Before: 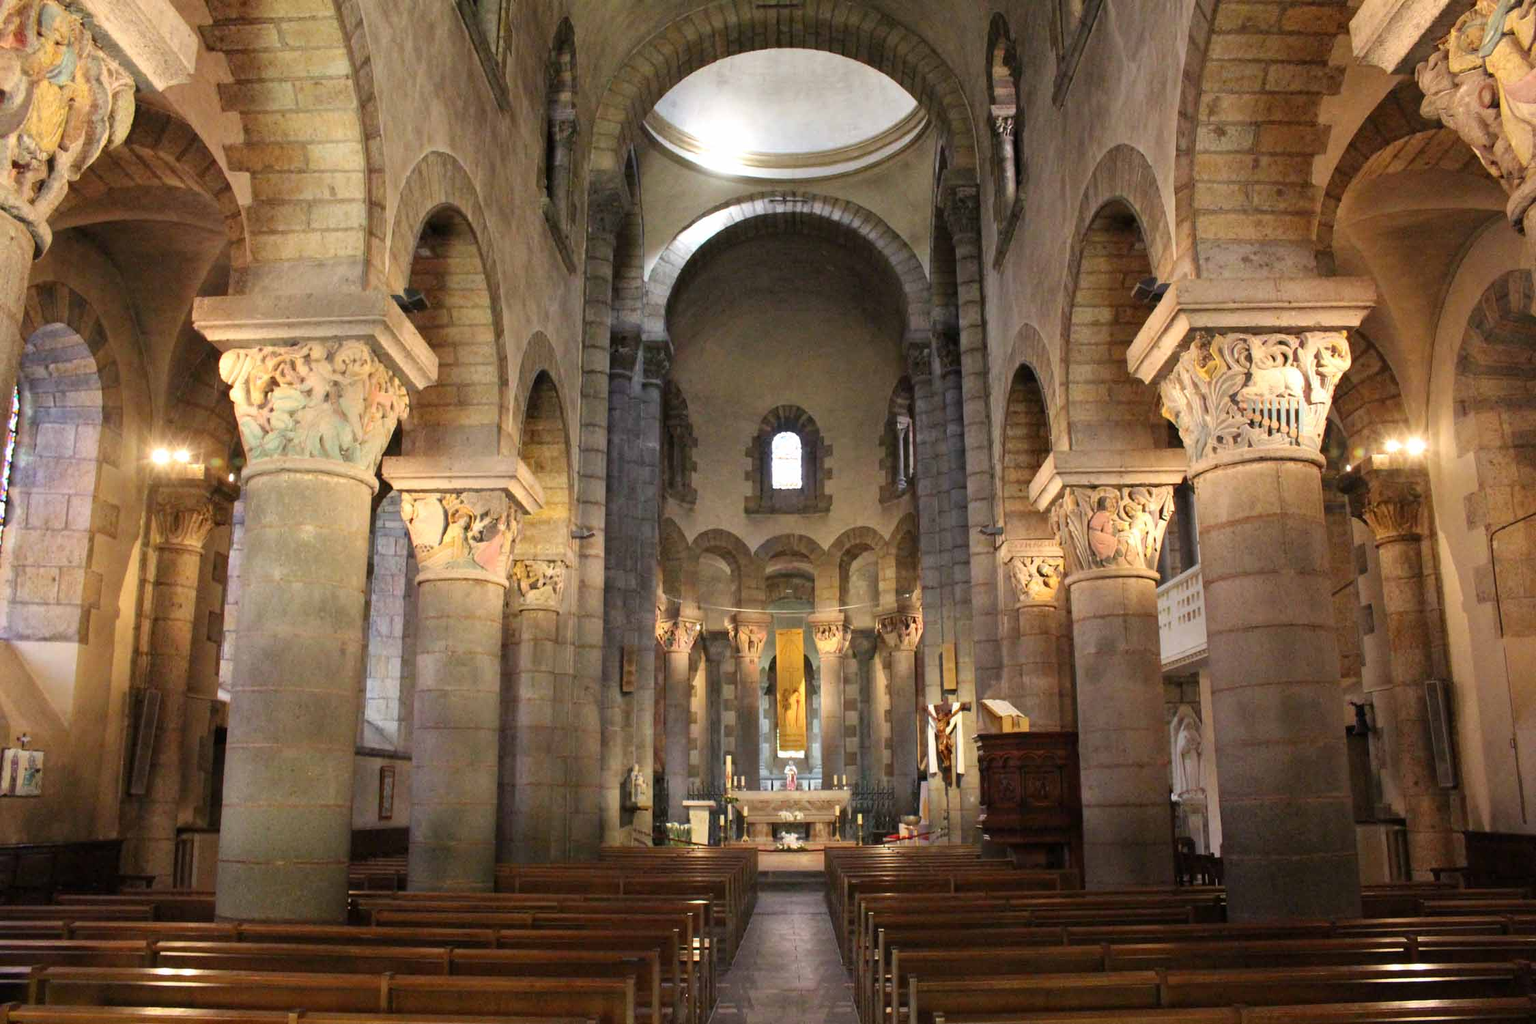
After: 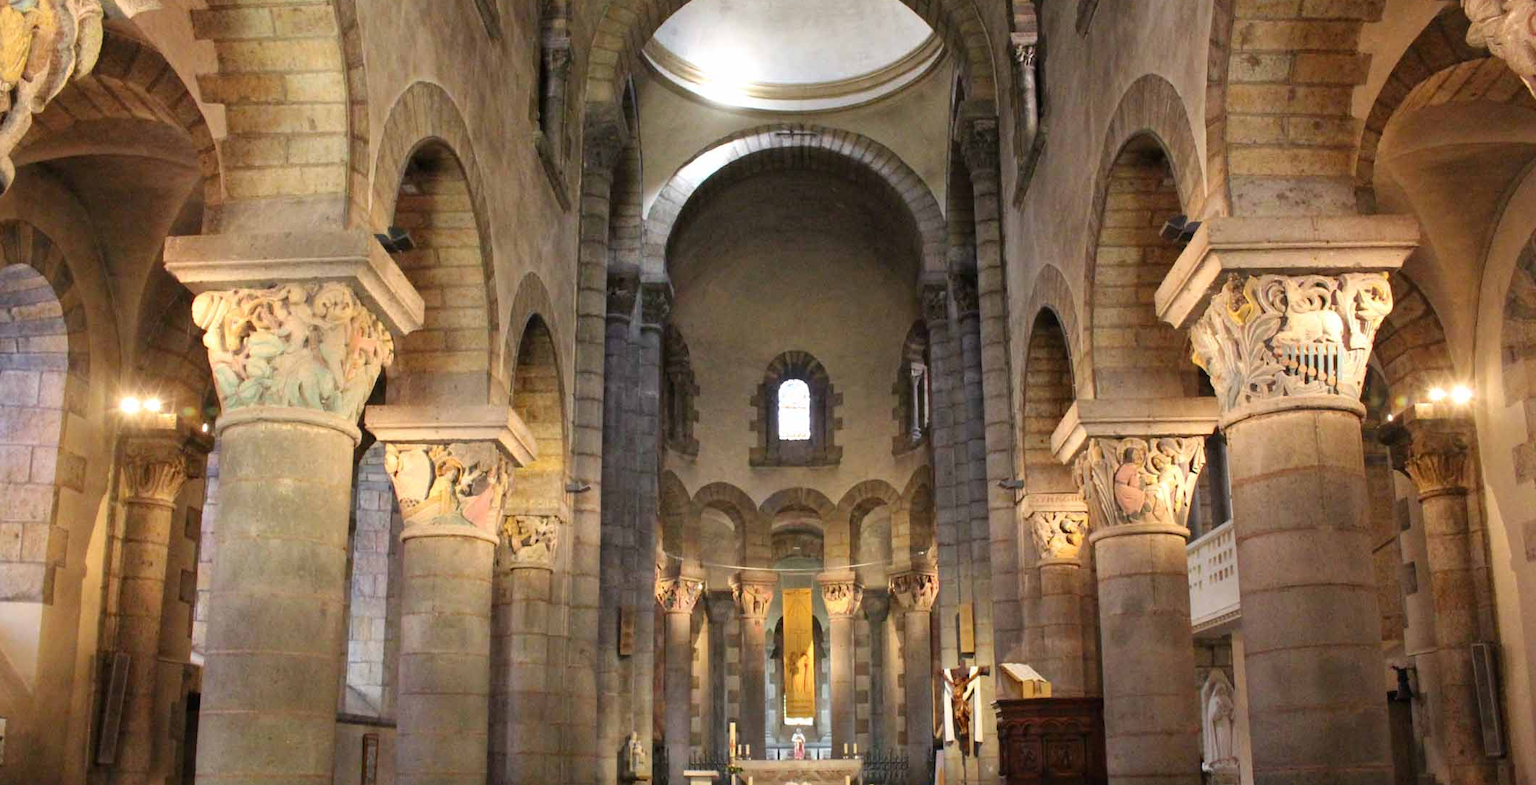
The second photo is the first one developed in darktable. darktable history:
crop: left 2.509%, top 7.313%, right 3.189%, bottom 20.298%
